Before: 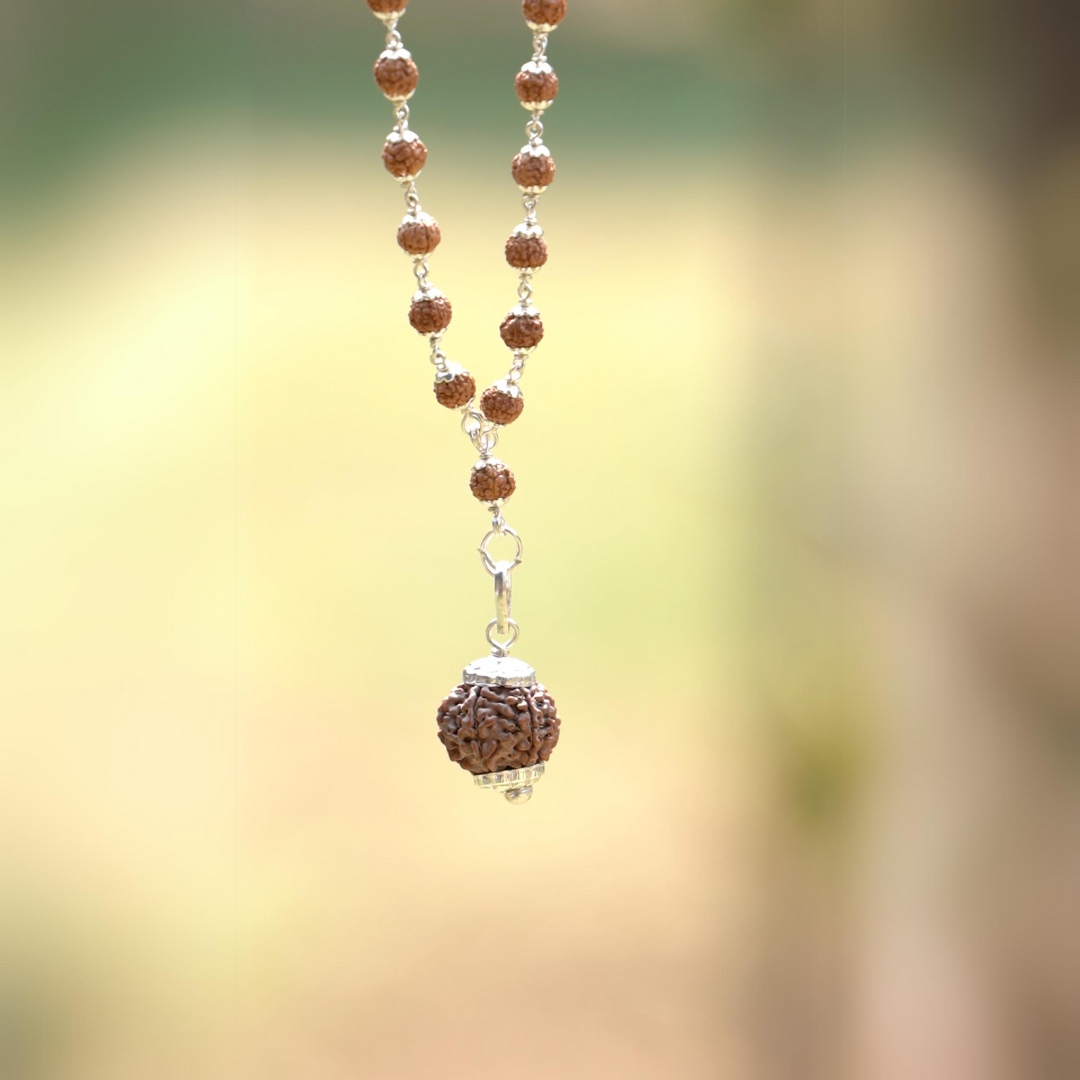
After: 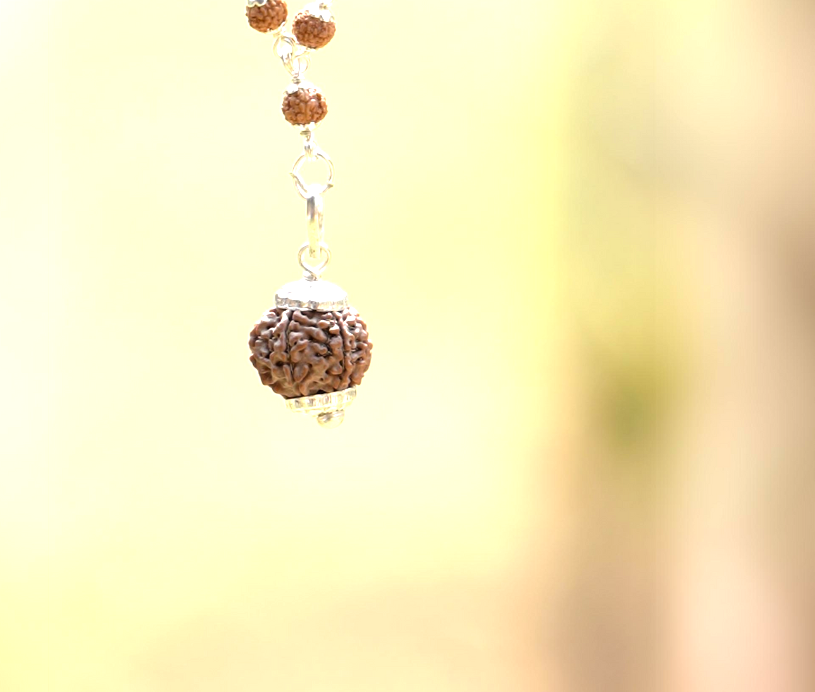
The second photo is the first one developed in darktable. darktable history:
tone equalizer: -8 EV -0.755 EV, -7 EV -0.666 EV, -6 EV -0.56 EV, -5 EV -0.391 EV, -3 EV 0.386 EV, -2 EV 0.6 EV, -1 EV 0.685 EV, +0 EV 0.735 EV, mask exposure compensation -0.496 EV
crop and rotate: left 17.449%, top 34.888%, right 7.035%, bottom 1.031%
color correction: highlights b* 3.01
